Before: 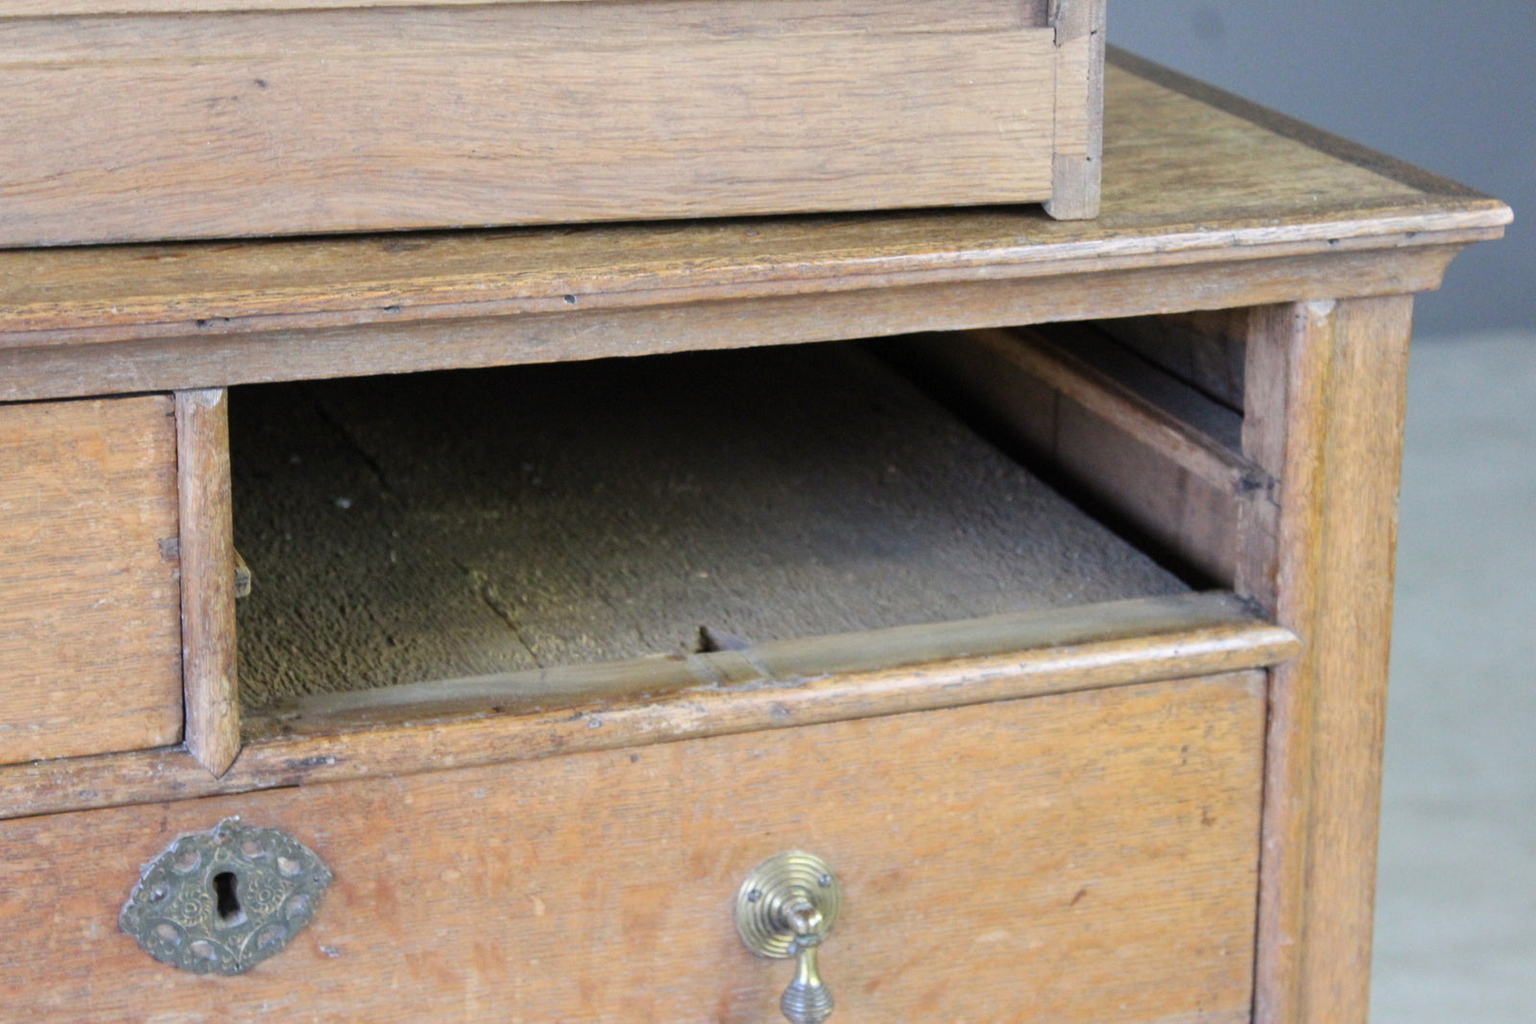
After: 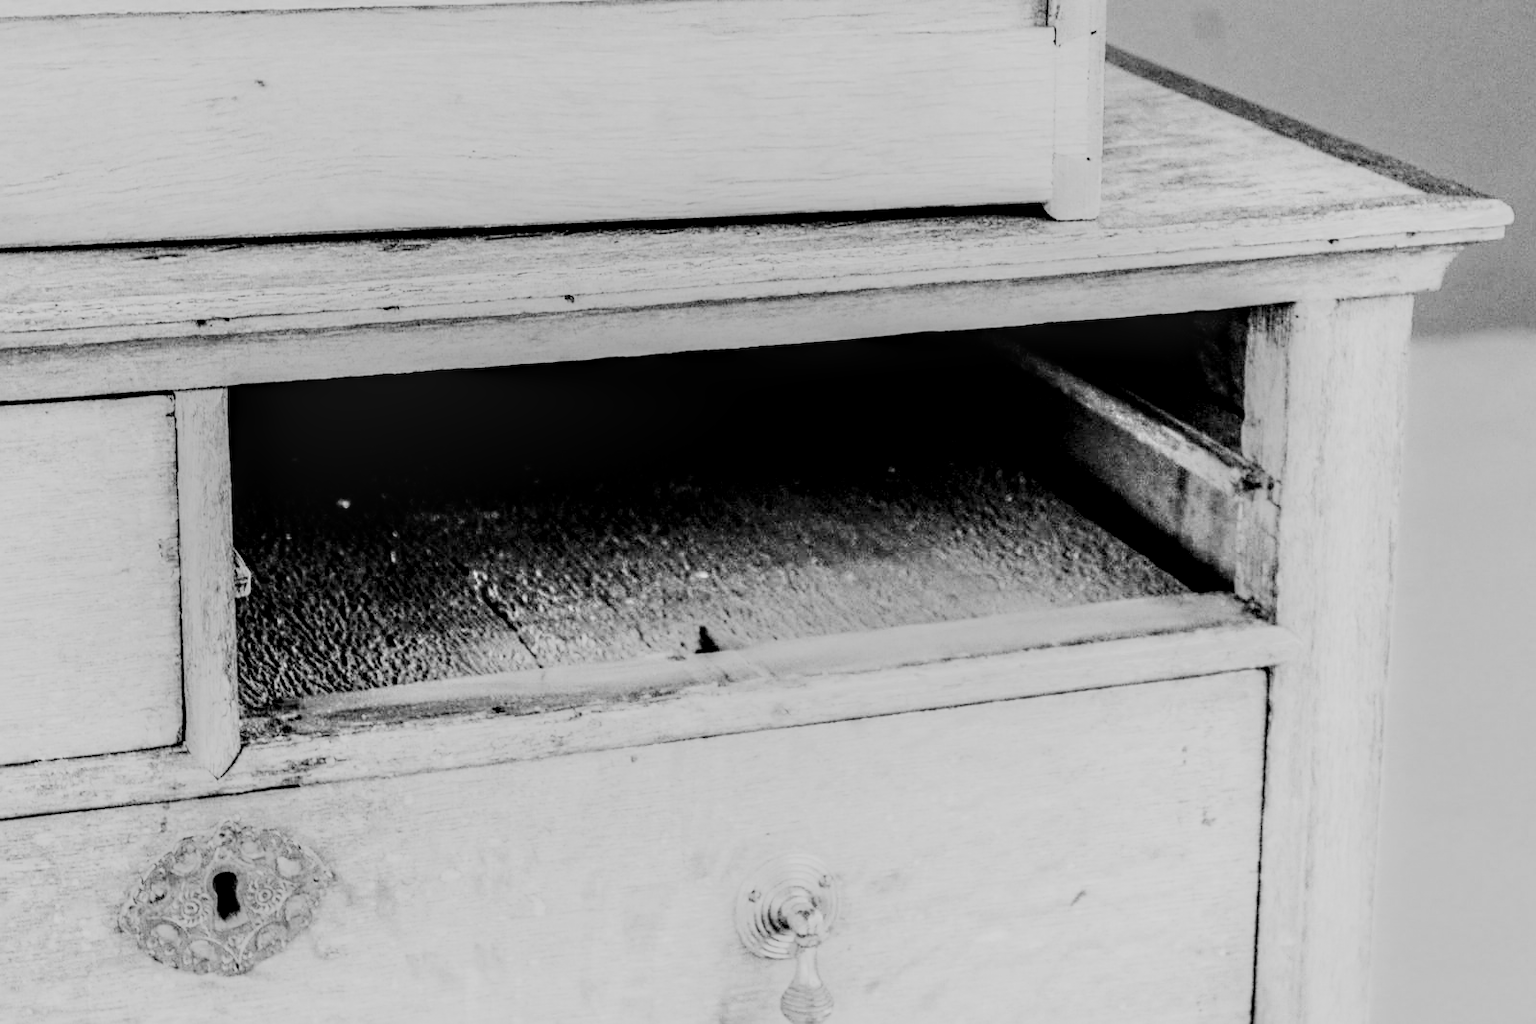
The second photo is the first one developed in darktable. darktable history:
monochrome: a 26.22, b 42.67, size 0.8
contrast brightness saturation: contrast 0.25, saturation -0.31
local contrast: highlights 12%, shadows 38%, detail 183%, midtone range 0.471
sharpen: on, module defaults
rgb curve: curves: ch0 [(0, 0) (0.21, 0.15) (0.24, 0.21) (0.5, 0.75) (0.75, 0.96) (0.89, 0.99) (1, 1)]; ch1 [(0, 0.02) (0.21, 0.13) (0.25, 0.2) (0.5, 0.67) (0.75, 0.9) (0.89, 0.97) (1, 1)]; ch2 [(0, 0.02) (0.21, 0.13) (0.25, 0.2) (0.5, 0.67) (0.75, 0.9) (0.89, 0.97) (1, 1)], compensate middle gray true
filmic rgb: black relative exposure -7.65 EV, white relative exposure 4.56 EV, hardness 3.61
white balance: red 0.926, green 1.003, blue 1.133
